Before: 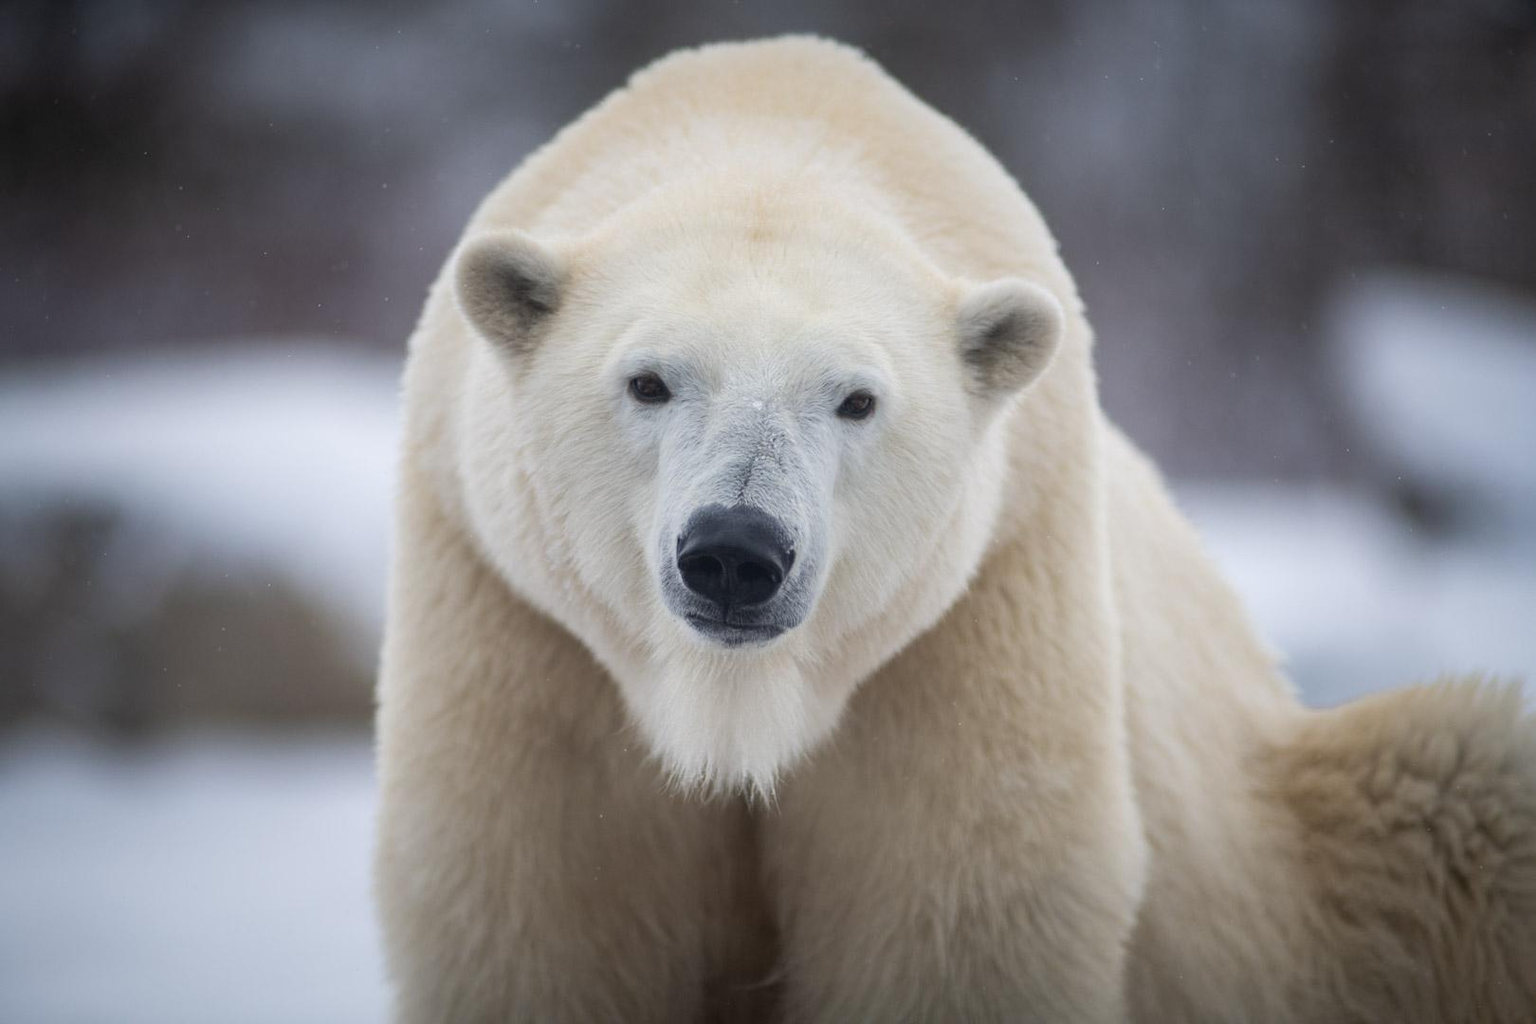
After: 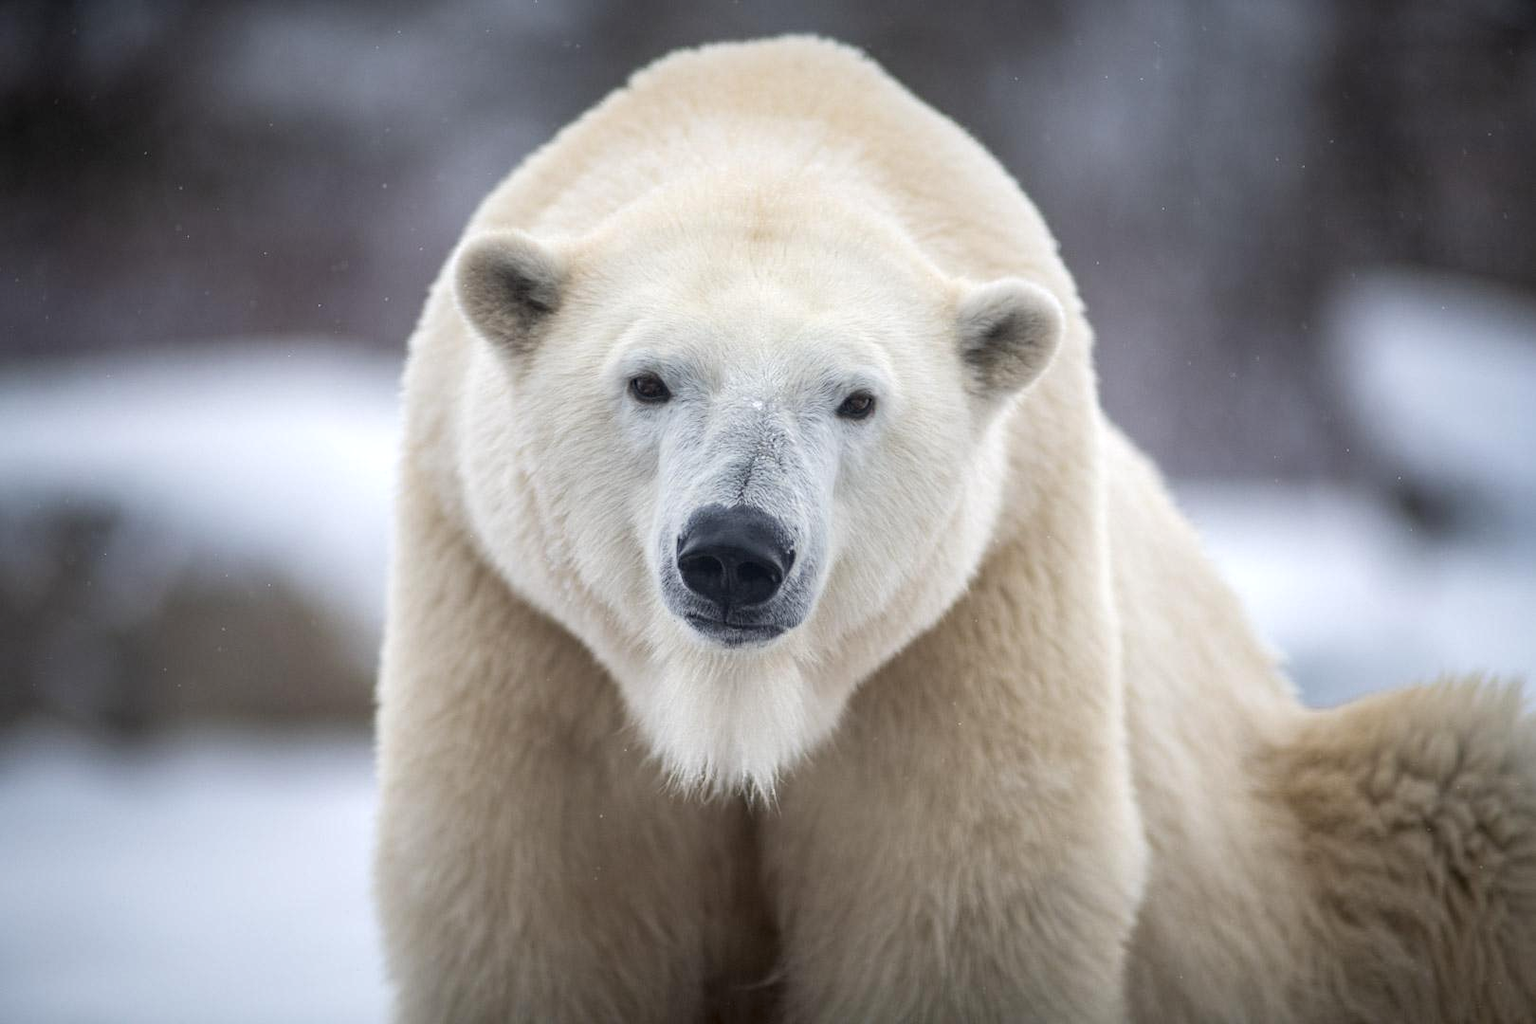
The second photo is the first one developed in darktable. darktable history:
local contrast: detail 130%
exposure: exposure 0.2 EV, compensate highlight preservation false
